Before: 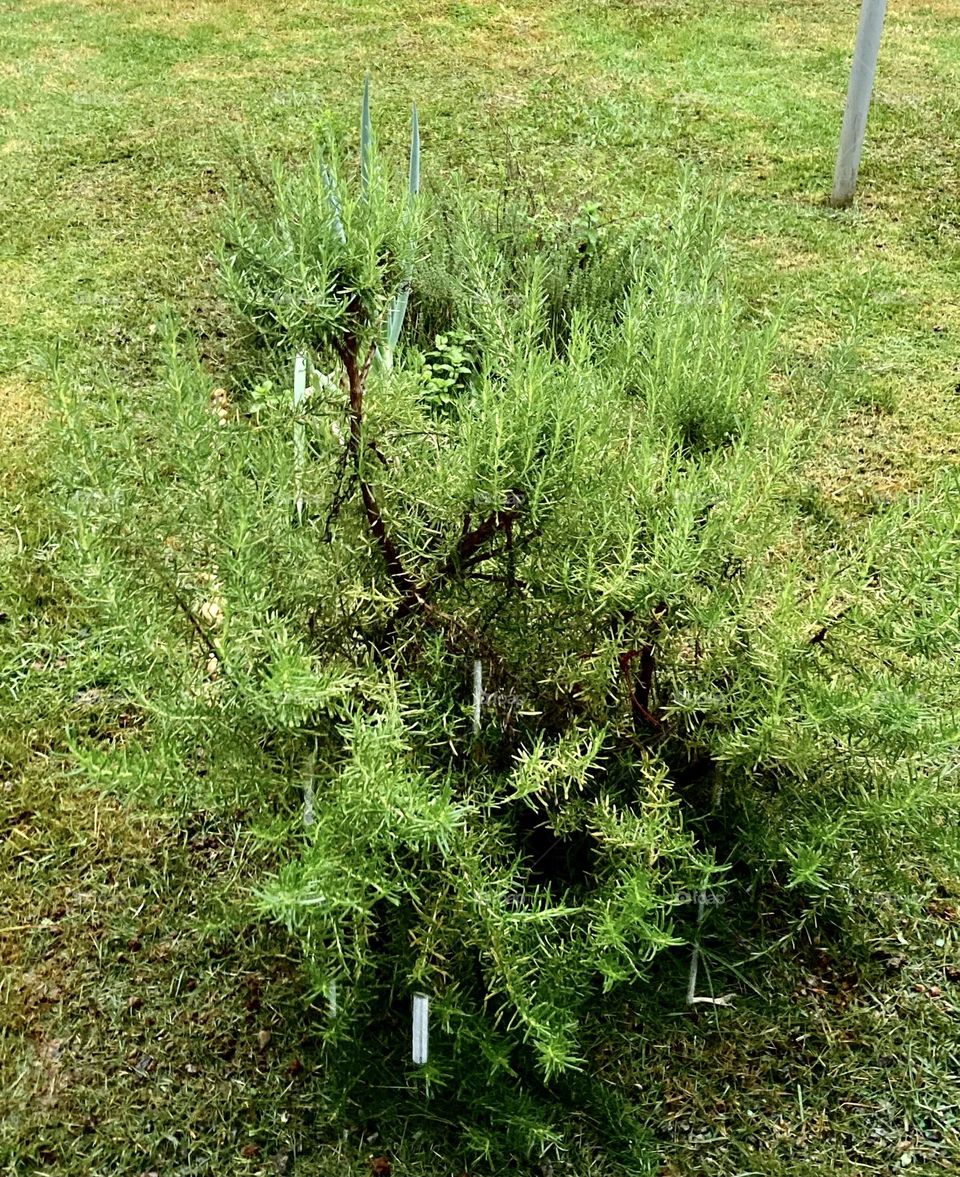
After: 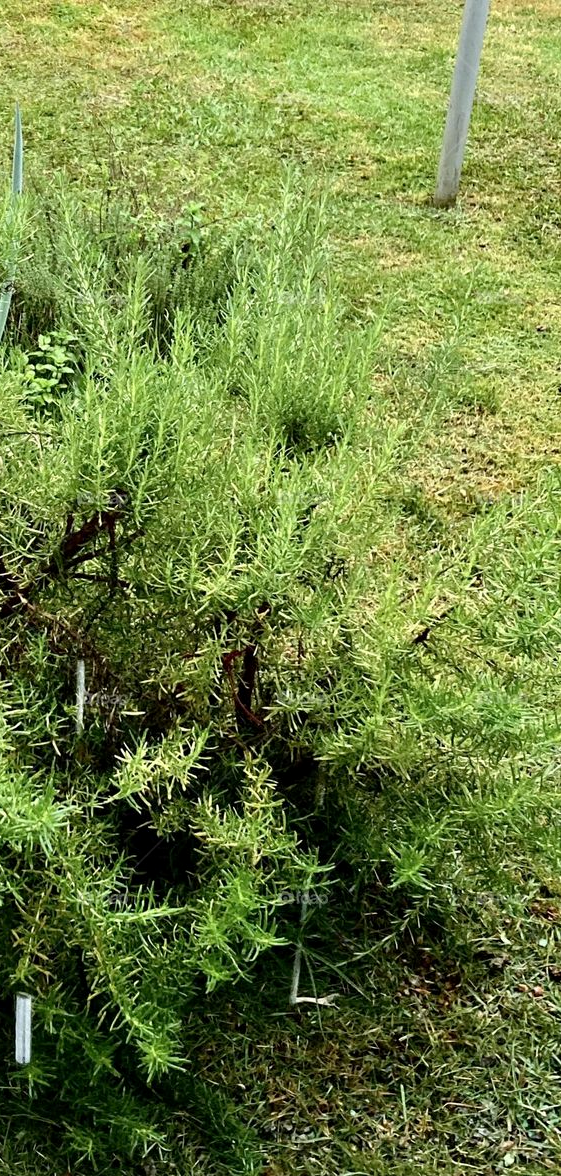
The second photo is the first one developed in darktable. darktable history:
crop: left 41.398%
exposure: black level correction 0.001, compensate highlight preservation false
